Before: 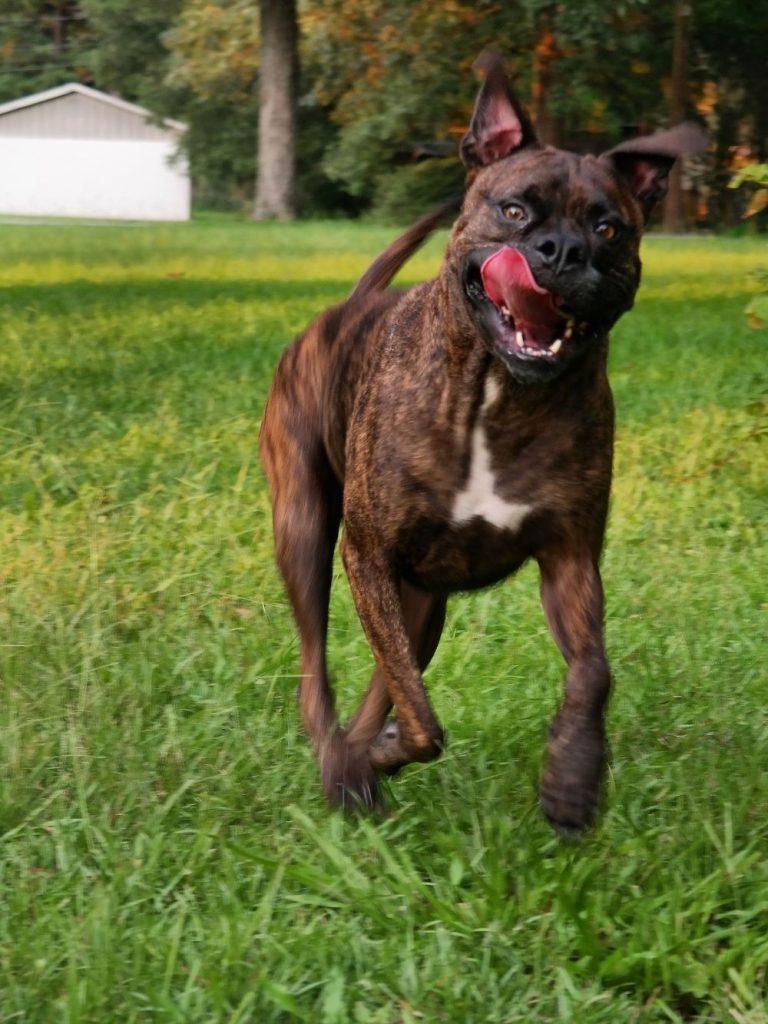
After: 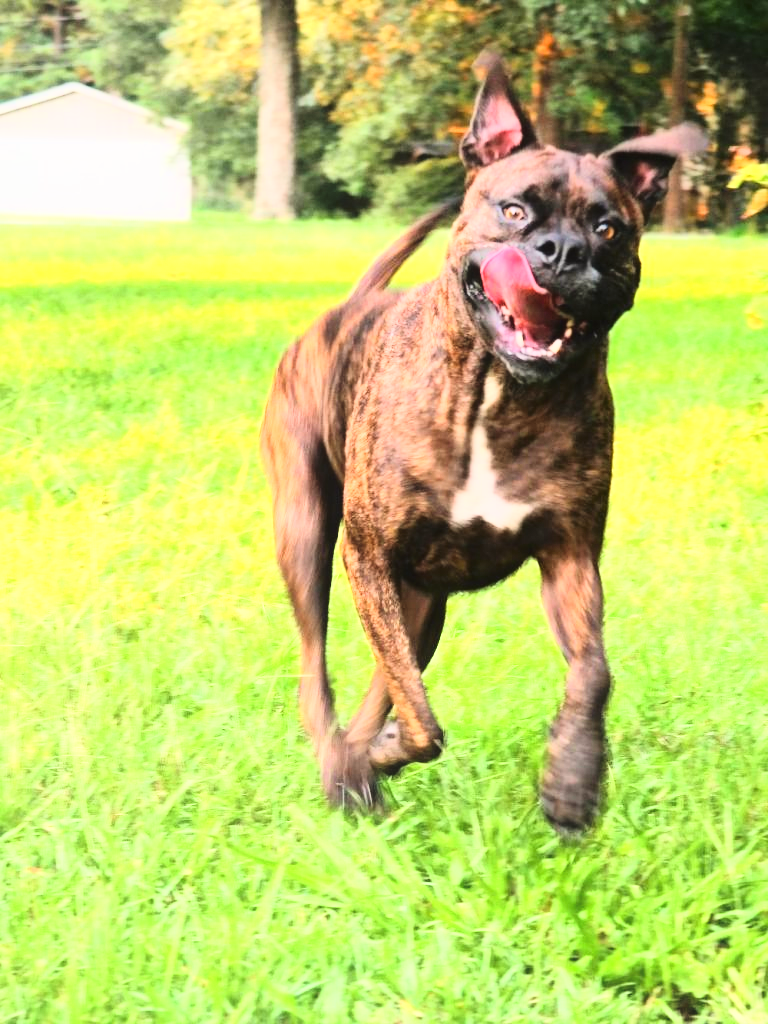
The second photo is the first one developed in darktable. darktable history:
tone curve: curves: ch0 [(0, 0) (0.417, 0.851) (1, 1)]
contrast equalizer: octaves 7, y [[0.6 ×6], [0.55 ×6], [0 ×6], [0 ×6], [0 ×6]], mix -0.3
